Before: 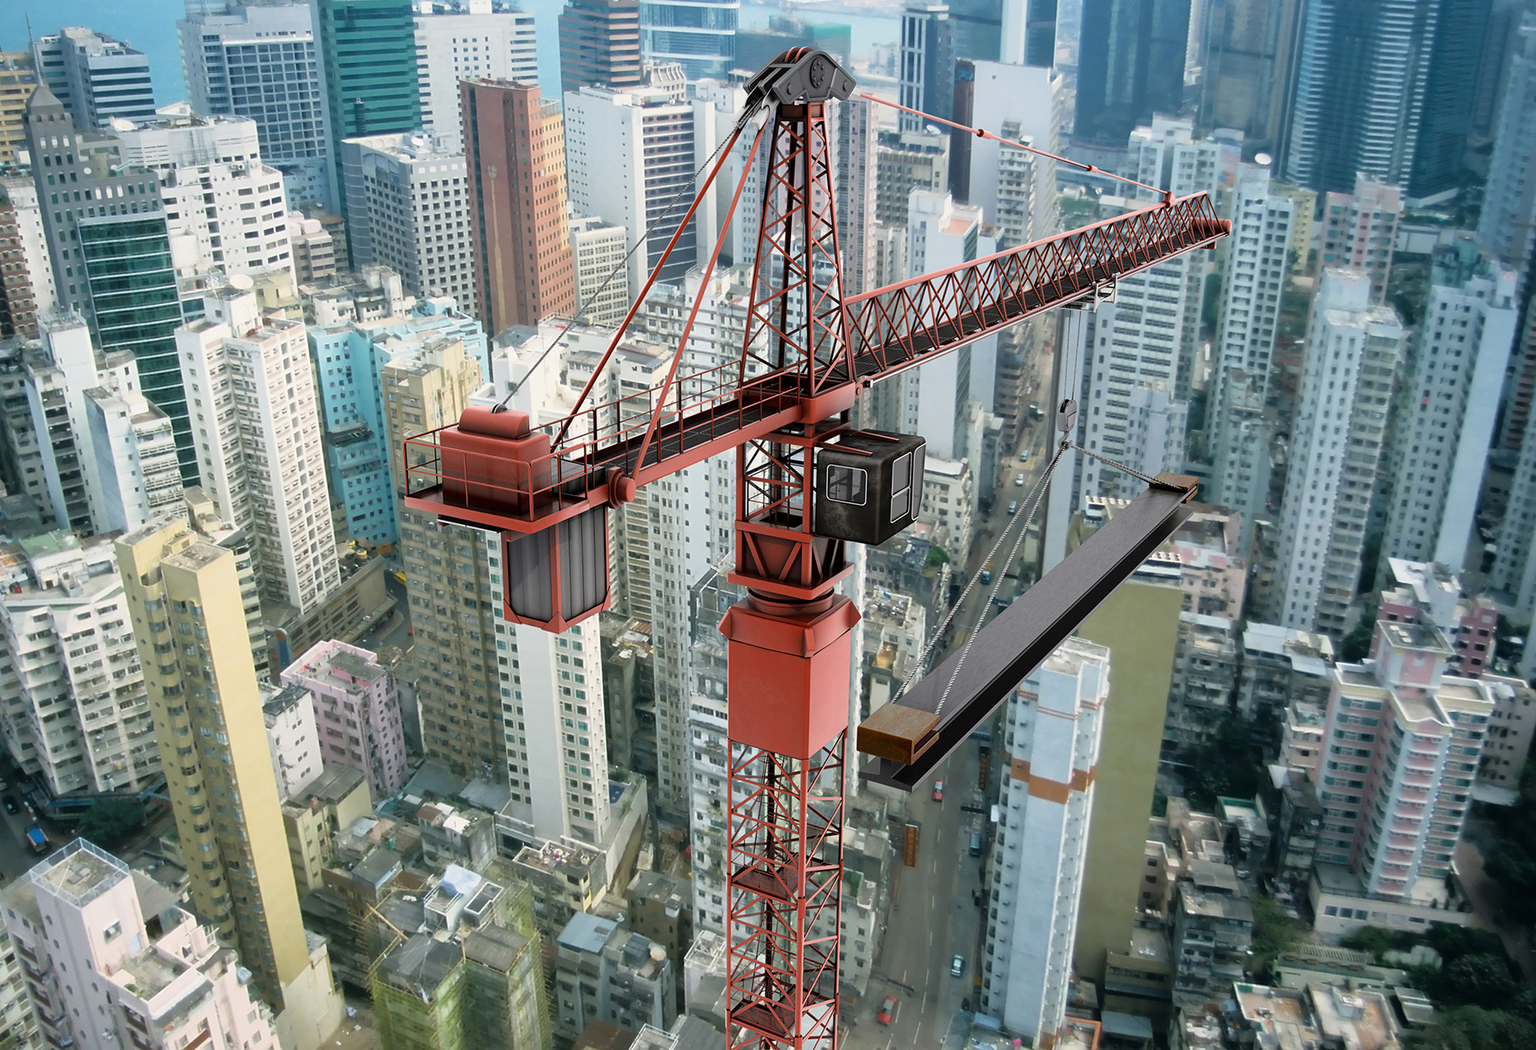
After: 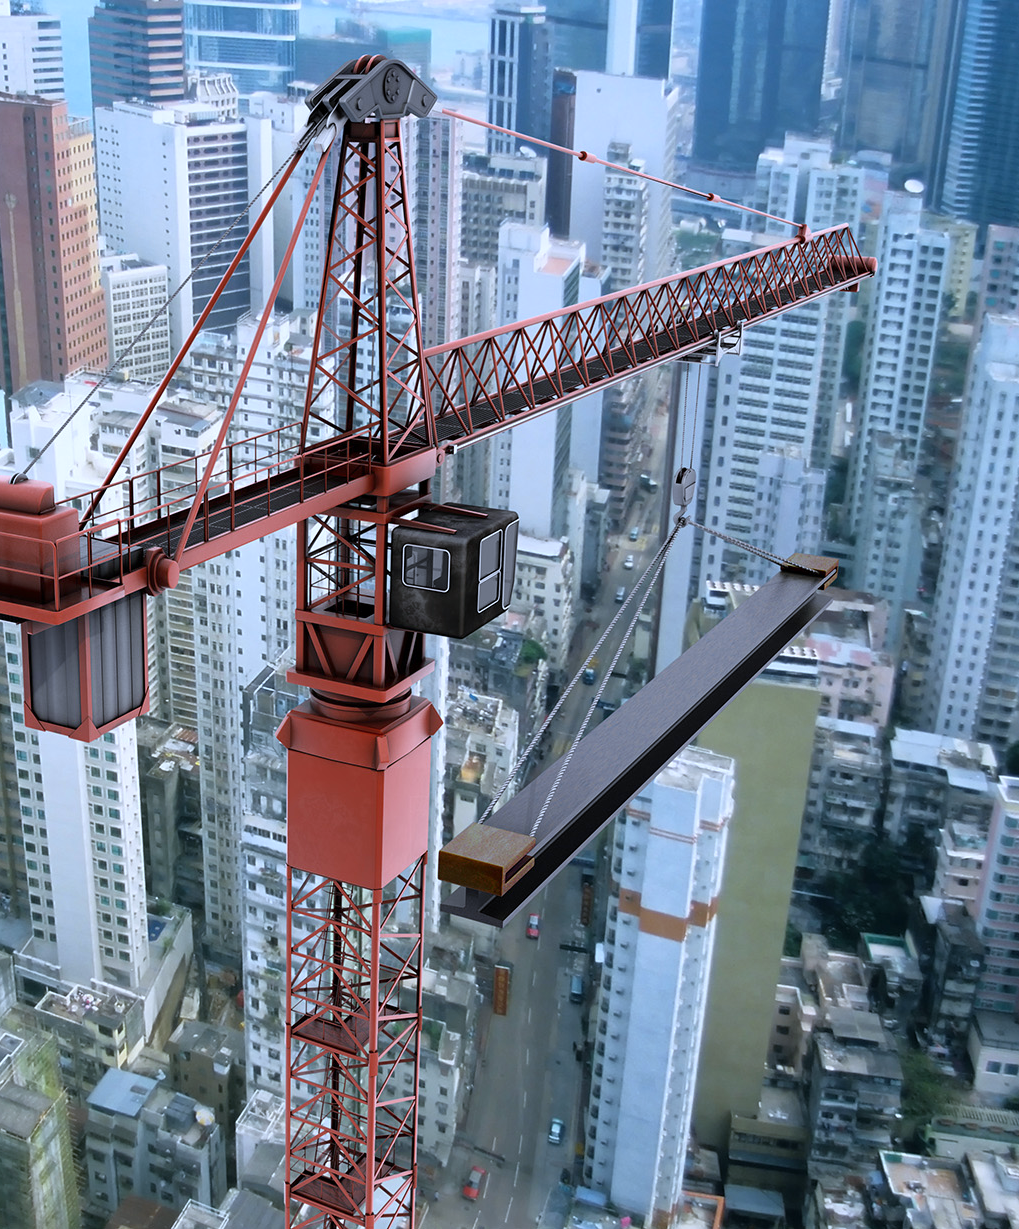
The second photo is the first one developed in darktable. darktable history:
crop: left 31.458%, top 0%, right 11.876%
white balance: red 0.948, green 1.02, blue 1.176
